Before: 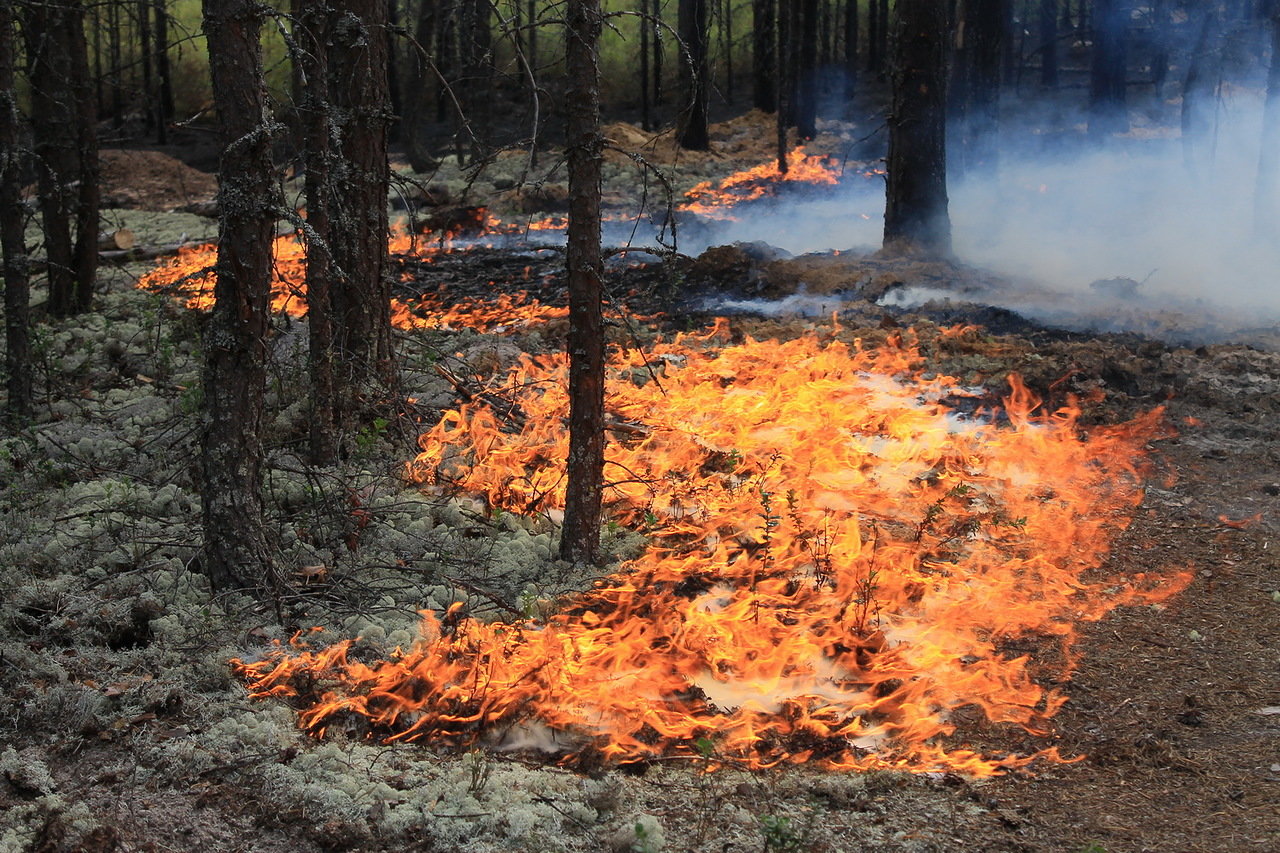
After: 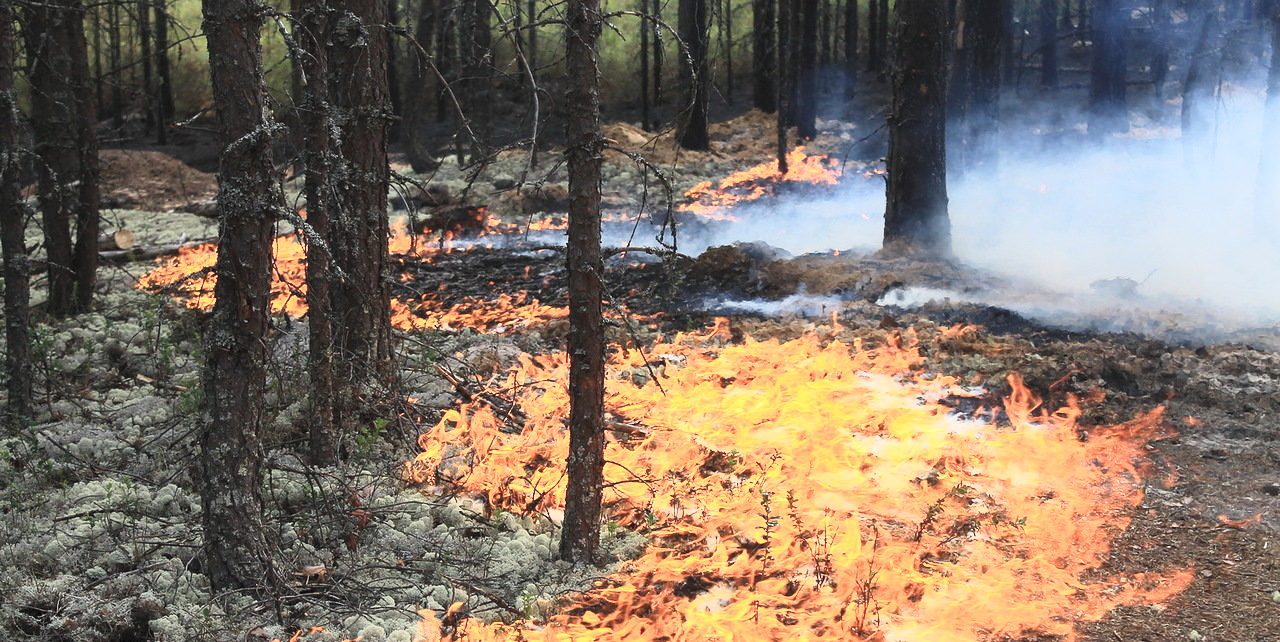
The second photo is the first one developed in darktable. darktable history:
contrast brightness saturation: contrast 0.385, brightness 0.519
crop: bottom 24.731%
